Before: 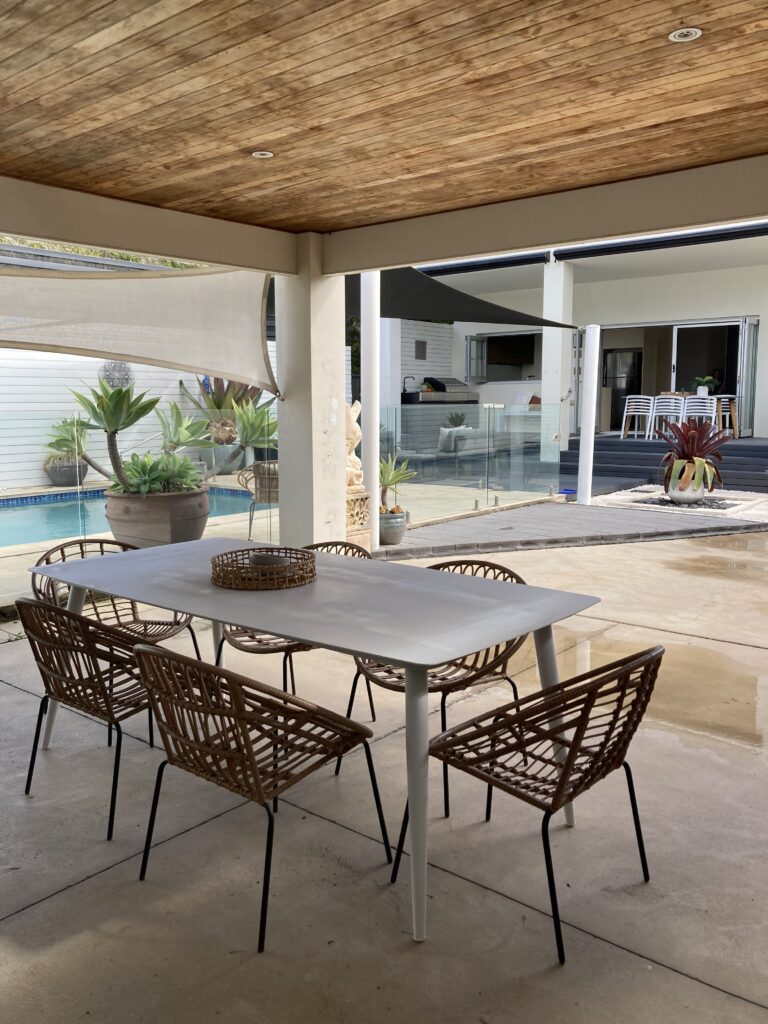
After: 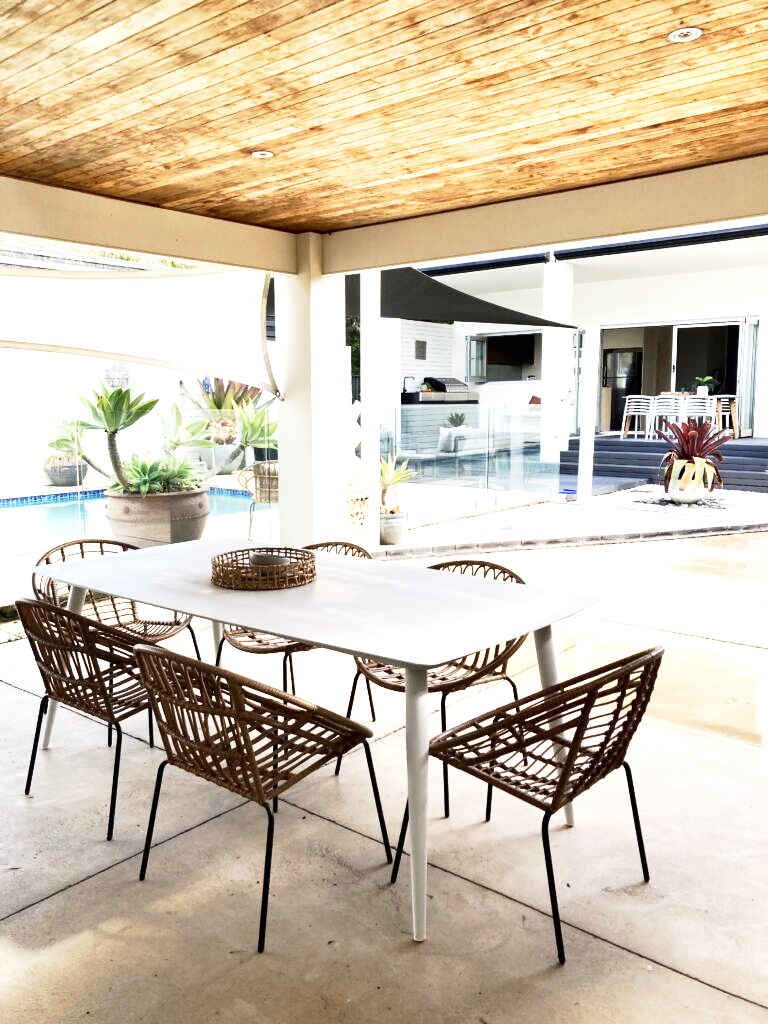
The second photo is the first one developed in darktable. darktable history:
tone equalizer: -8 EV -0.418 EV, -7 EV -0.412 EV, -6 EV -0.34 EV, -5 EV -0.218 EV, -3 EV 0.199 EV, -2 EV 0.315 EV, -1 EV 0.402 EV, +0 EV 0.431 EV, edges refinement/feathering 500, mask exposure compensation -1.57 EV, preserve details no
base curve: curves: ch0 [(0, 0) (0.005, 0.002) (0.193, 0.295) (0.399, 0.664) (0.75, 0.928) (1, 1)], preserve colors none
exposure: exposure 0.949 EV, compensate highlight preservation false
